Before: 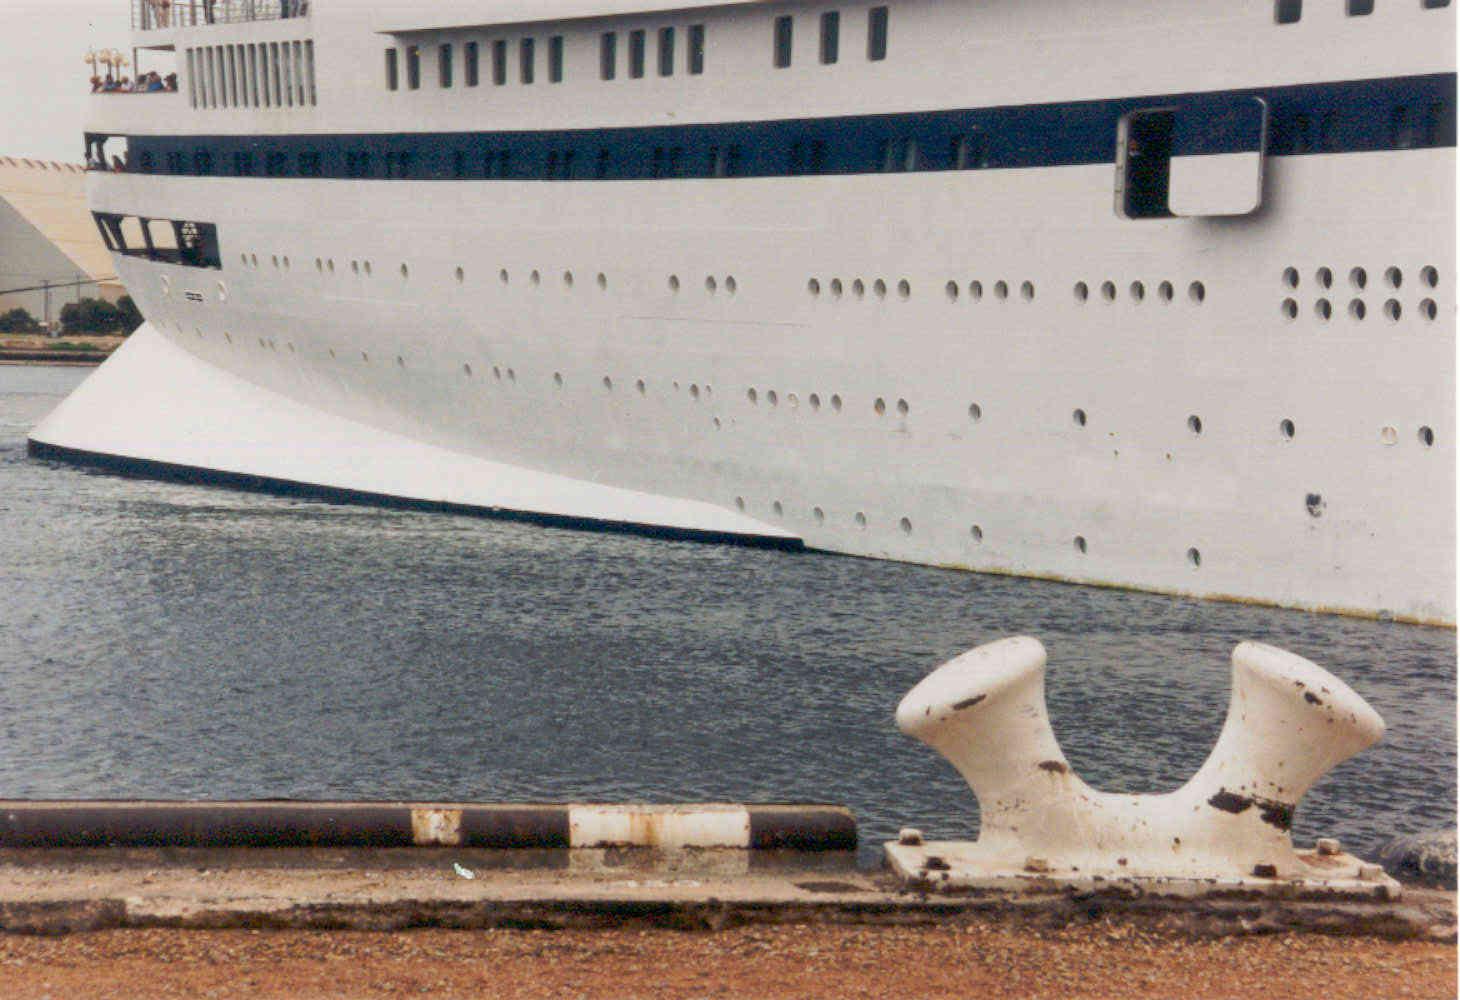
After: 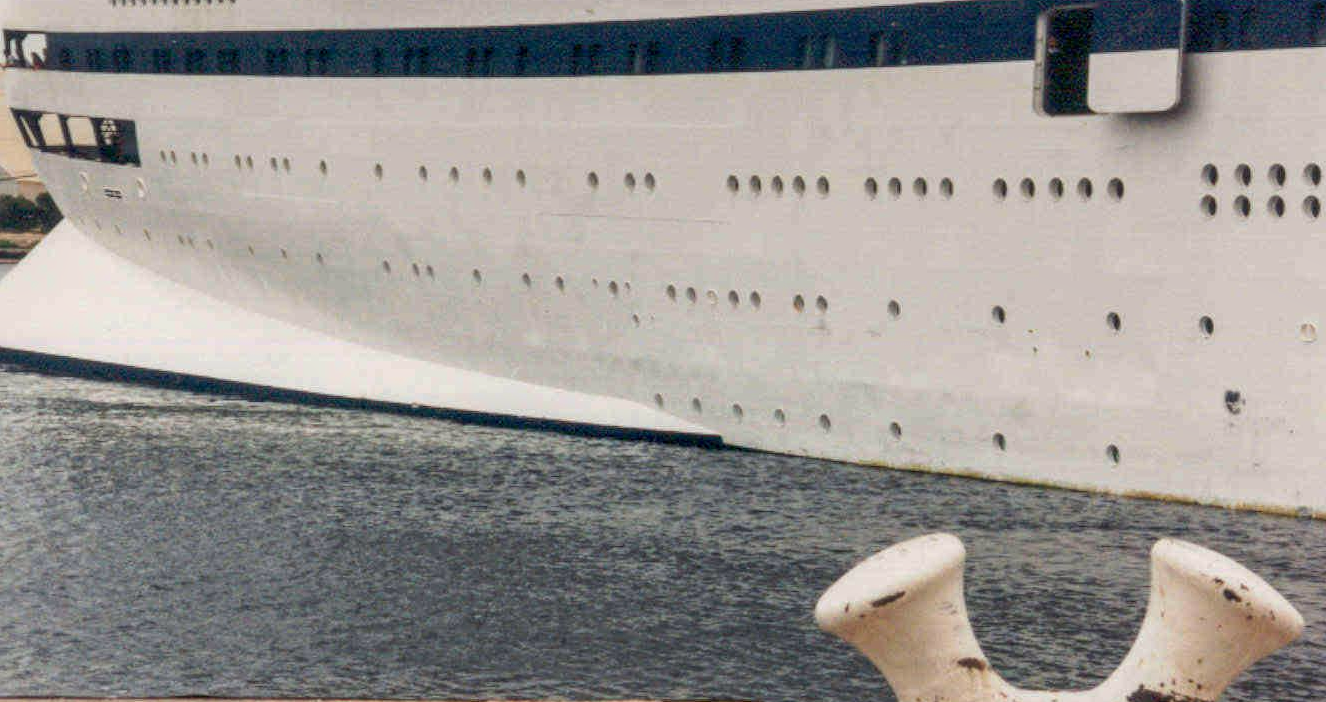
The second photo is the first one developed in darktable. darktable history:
local contrast: detail 130%
crop: left 5.596%, top 10.314%, right 3.534%, bottom 19.395%
white balance: red 1.009, blue 0.985
